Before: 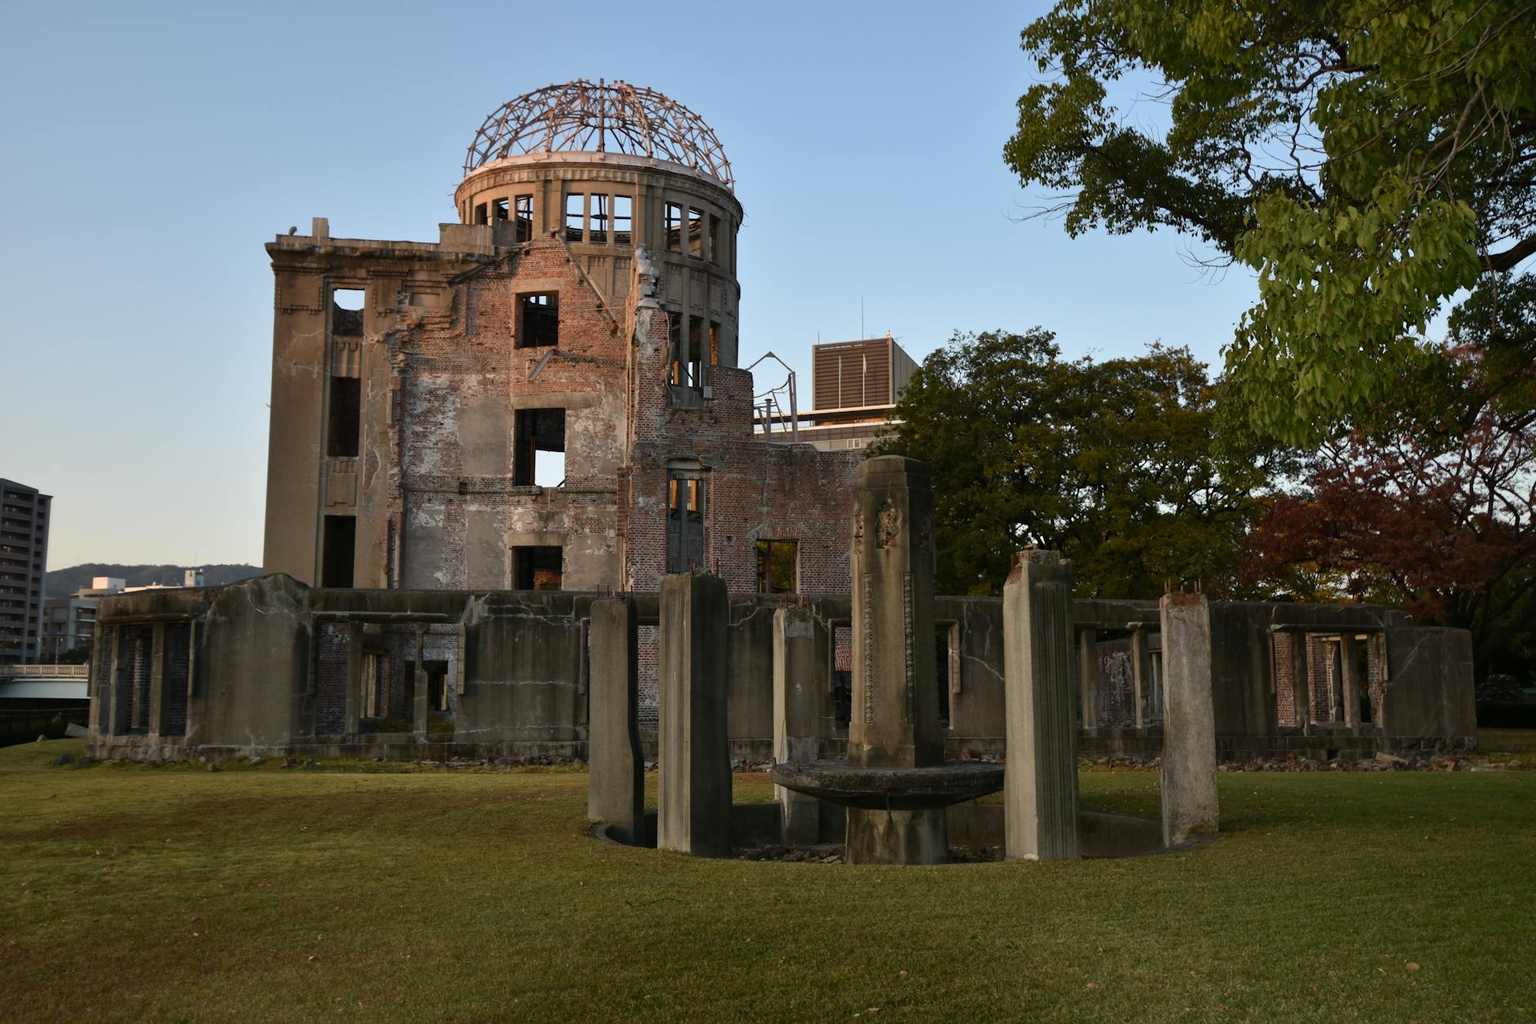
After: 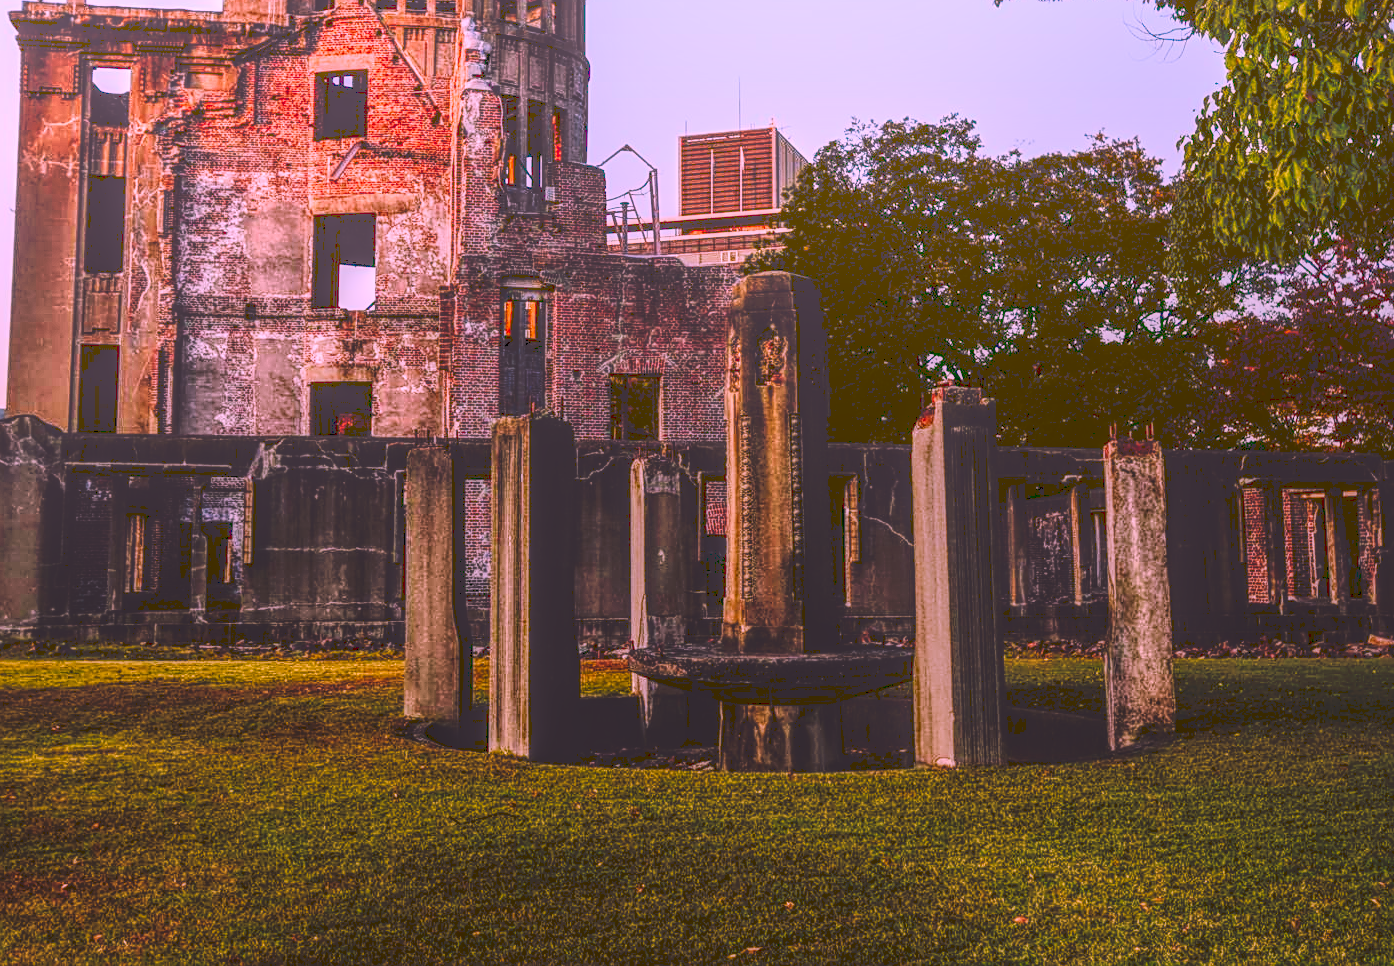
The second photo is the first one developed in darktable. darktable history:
exposure: black level correction 0, exposure 0.693 EV, compensate highlight preservation false
contrast brightness saturation: contrast 0.282
tone curve: curves: ch0 [(0, 0) (0.003, 0.172) (0.011, 0.177) (0.025, 0.177) (0.044, 0.177) (0.069, 0.178) (0.1, 0.181) (0.136, 0.19) (0.177, 0.208) (0.224, 0.226) (0.277, 0.274) (0.335, 0.338) (0.399, 0.43) (0.468, 0.535) (0.543, 0.635) (0.623, 0.726) (0.709, 0.815) (0.801, 0.882) (0.898, 0.936) (1, 1)], preserve colors none
color correction: highlights a* 19.25, highlights b* -11.42, saturation 1.64
crop: left 16.825%, top 22.878%, right 9.008%
local contrast: highlights 20%, shadows 27%, detail 200%, midtone range 0.2
sharpen: on, module defaults
